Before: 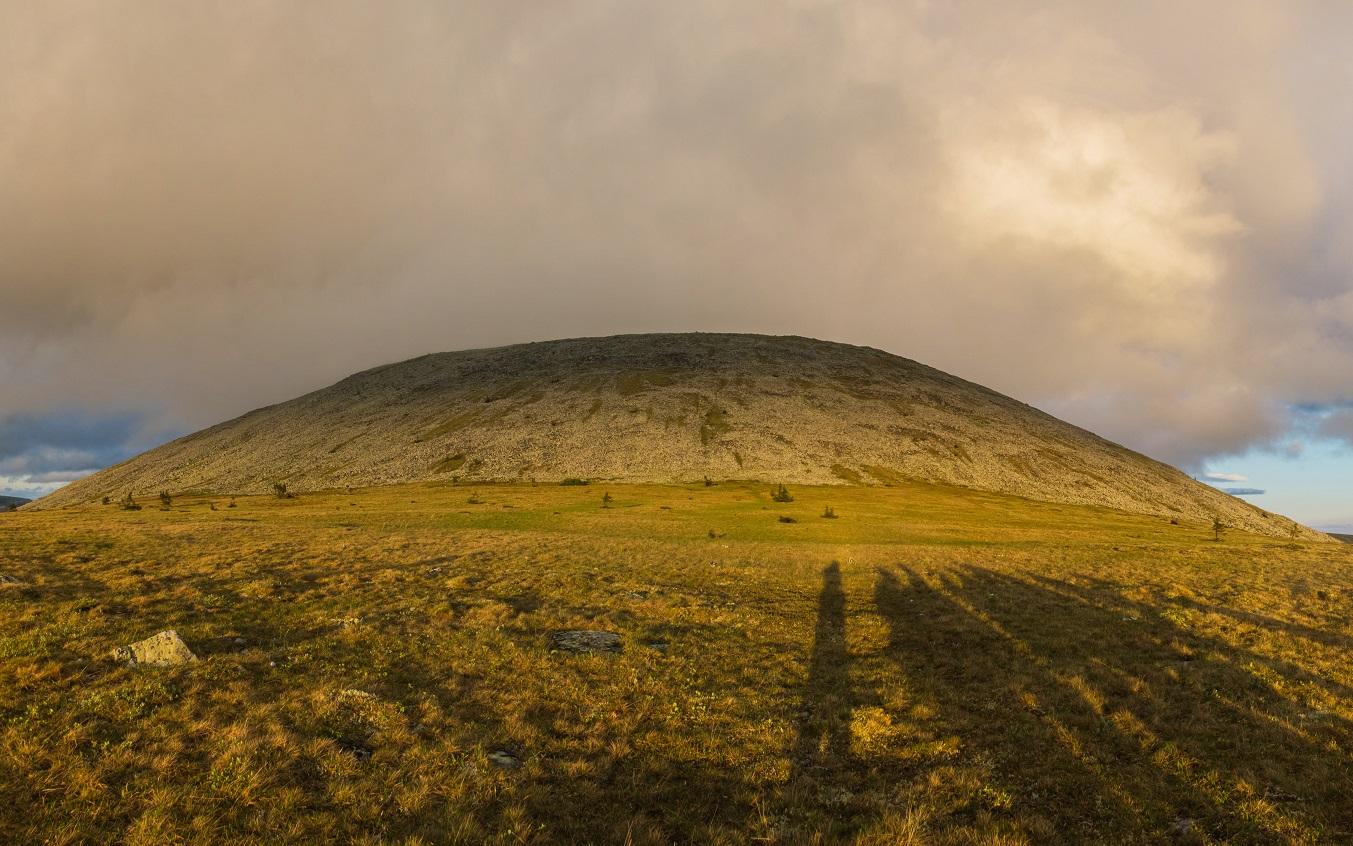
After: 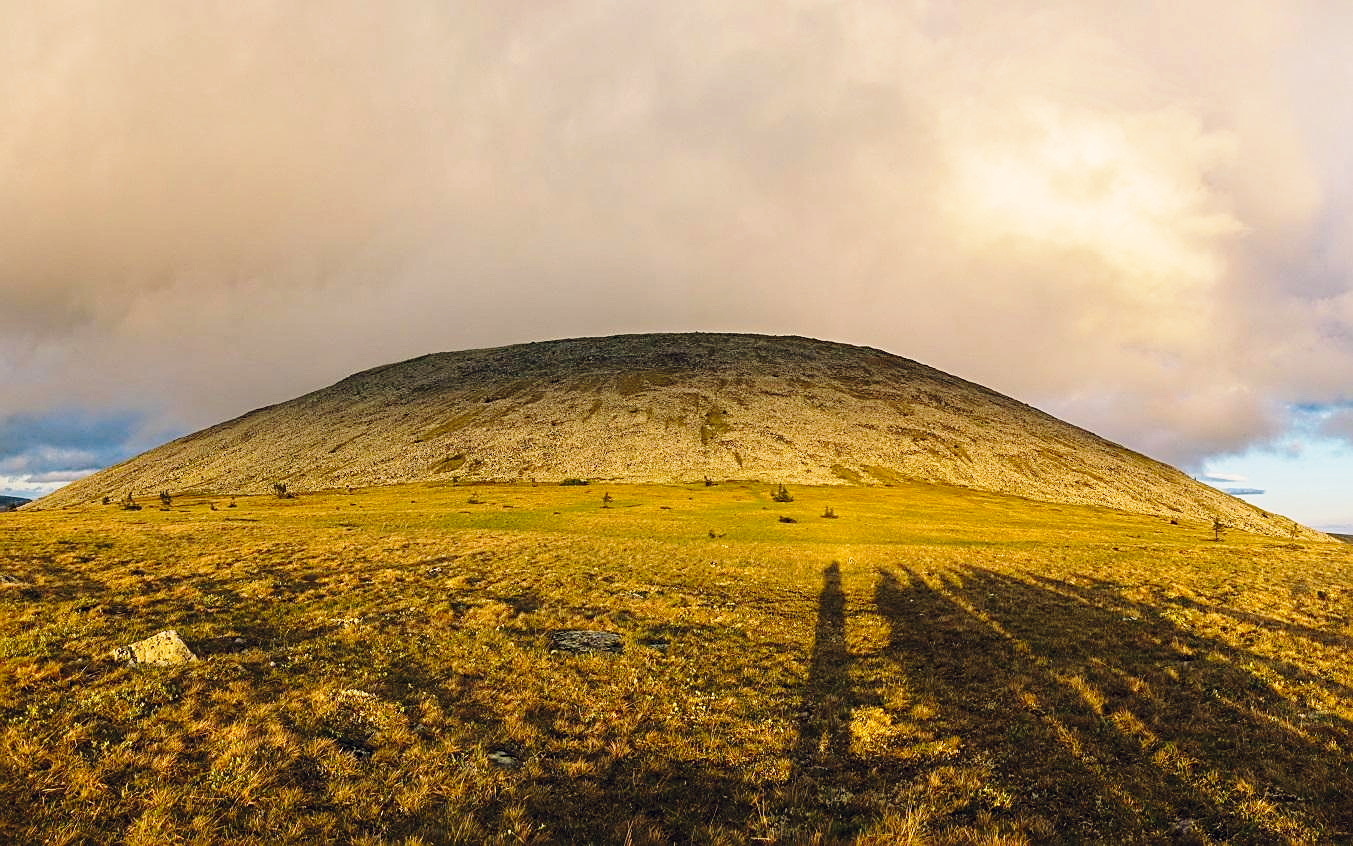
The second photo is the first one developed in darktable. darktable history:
haze removal: compatibility mode true, adaptive false
color balance rgb: shadows lift › hue 87.51°, highlights gain › chroma 1.62%, highlights gain › hue 55.1°, global offset › chroma 0.06%, global offset › hue 253.66°, linear chroma grading › global chroma 0.5%
sharpen: on, module defaults
base curve: curves: ch0 [(0, 0) (0.028, 0.03) (0.121, 0.232) (0.46, 0.748) (0.859, 0.968) (1, 1)], preserve colors none
